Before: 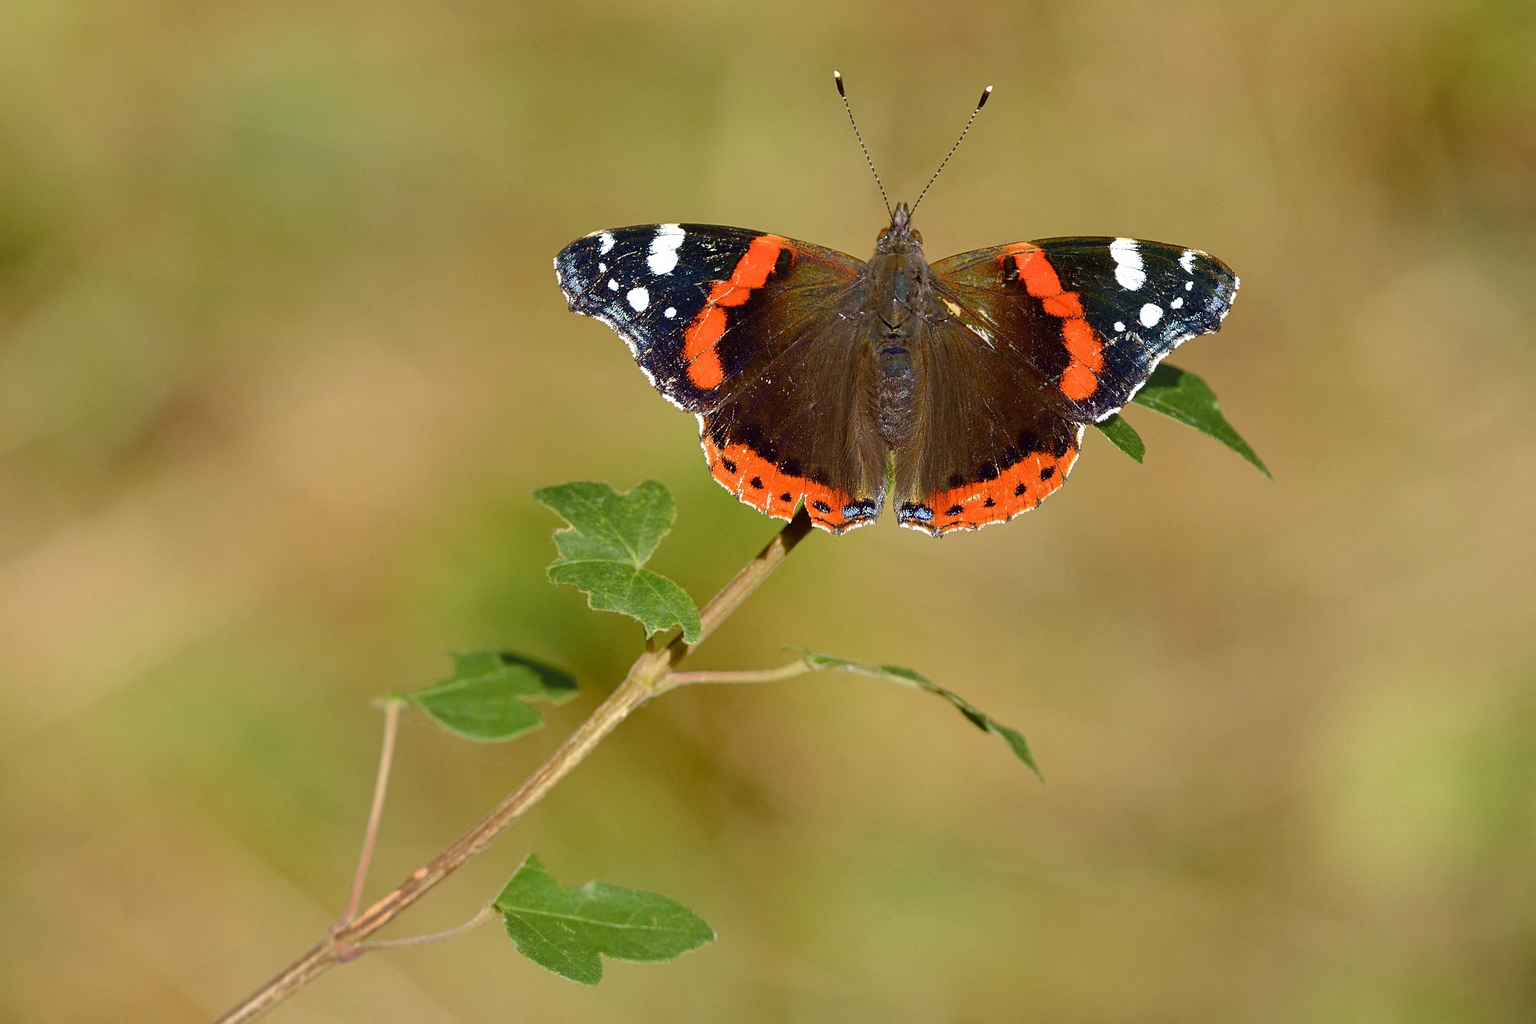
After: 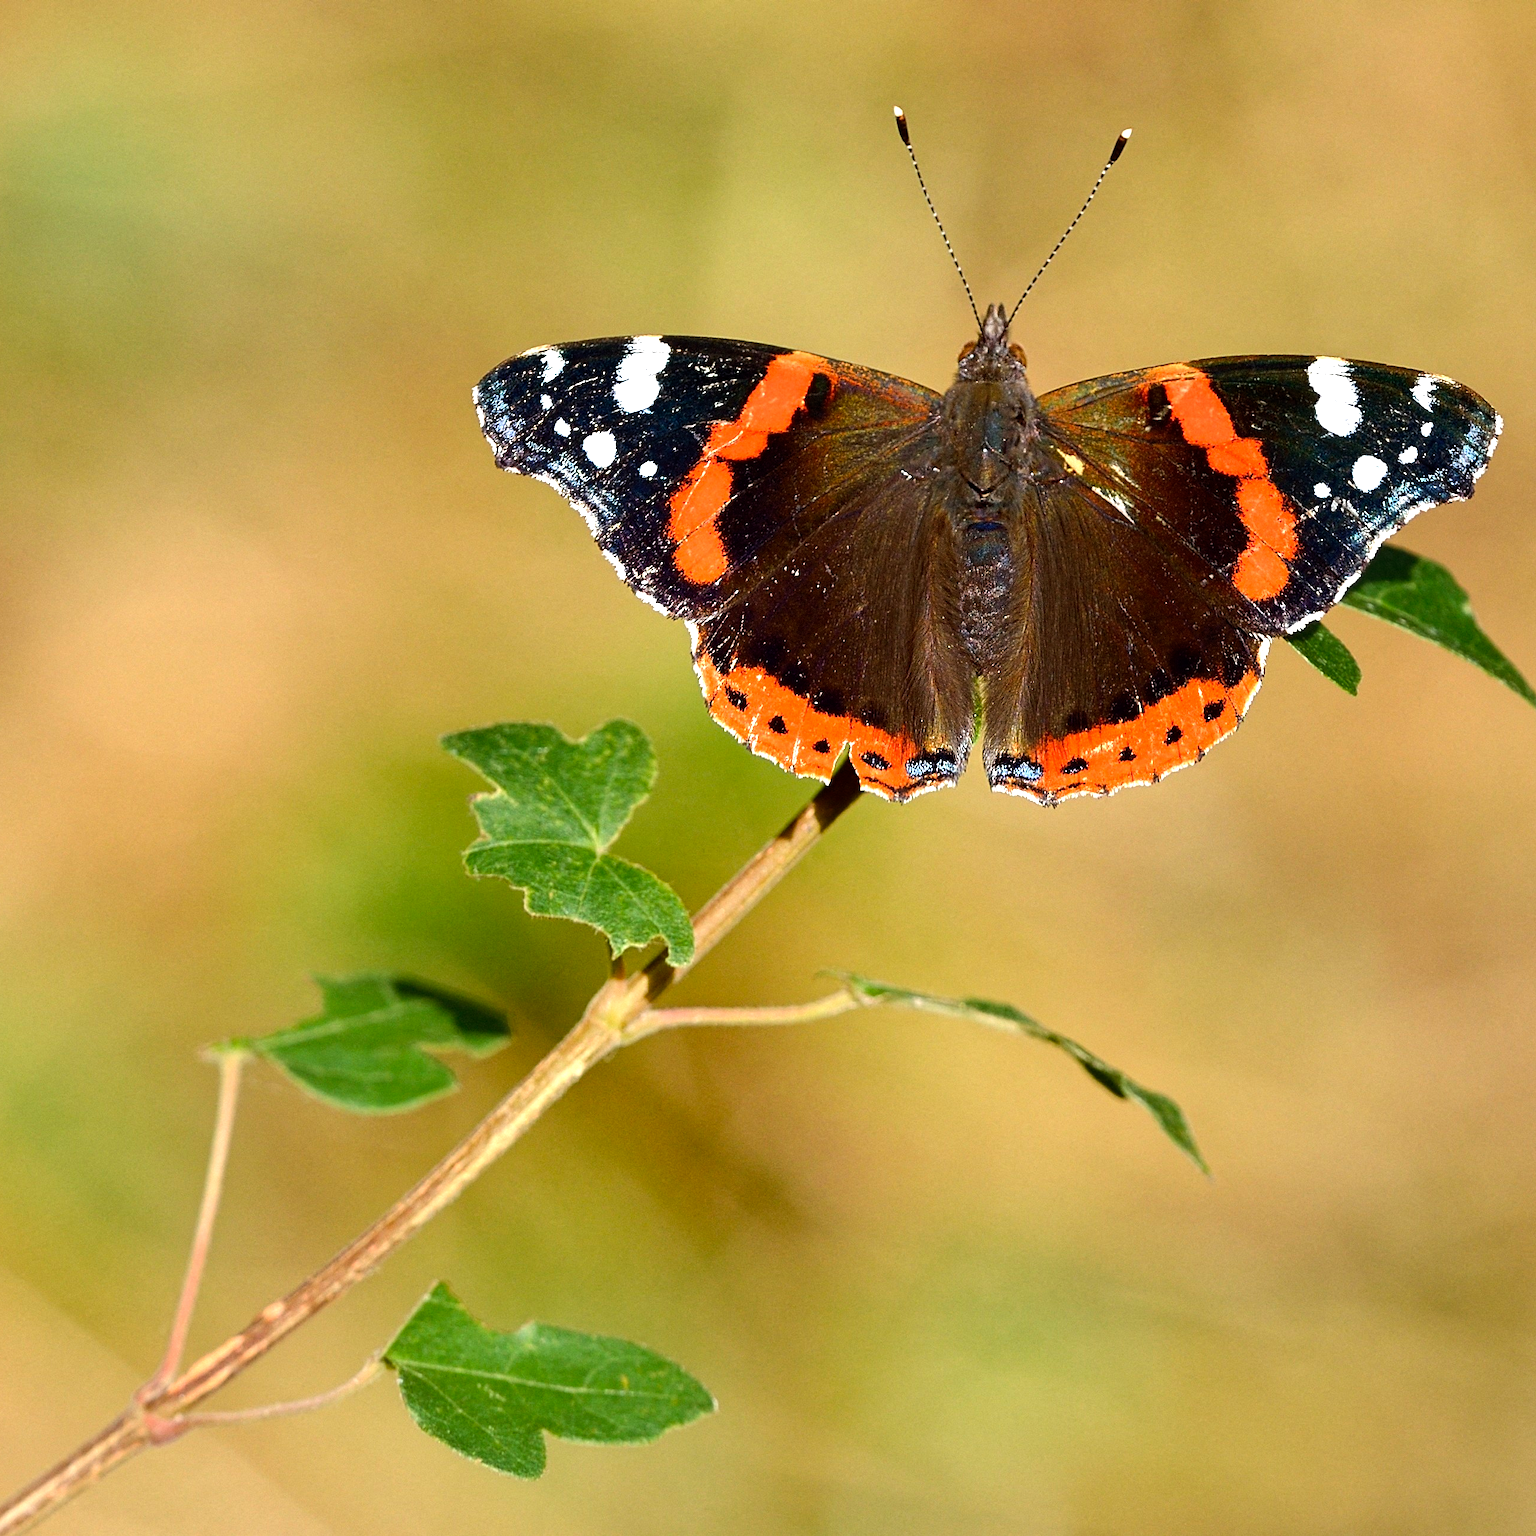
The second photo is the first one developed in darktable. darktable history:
tone equalizer: -8 EV -0.75 EV, -7 EV -0.7 EV, -6 EV -0.6 EV, -5 EV -0.4 EV, -3 EV 0.4 EV, -2 EV 0.6 EV, -1 EV 0.7 EV, +0 EV 0.75 EV, edges refinement/feathering 500, mask exposure compensation -1.57 EV, preserve details no
crop and rotate: left 15.546%, right 17.787%
